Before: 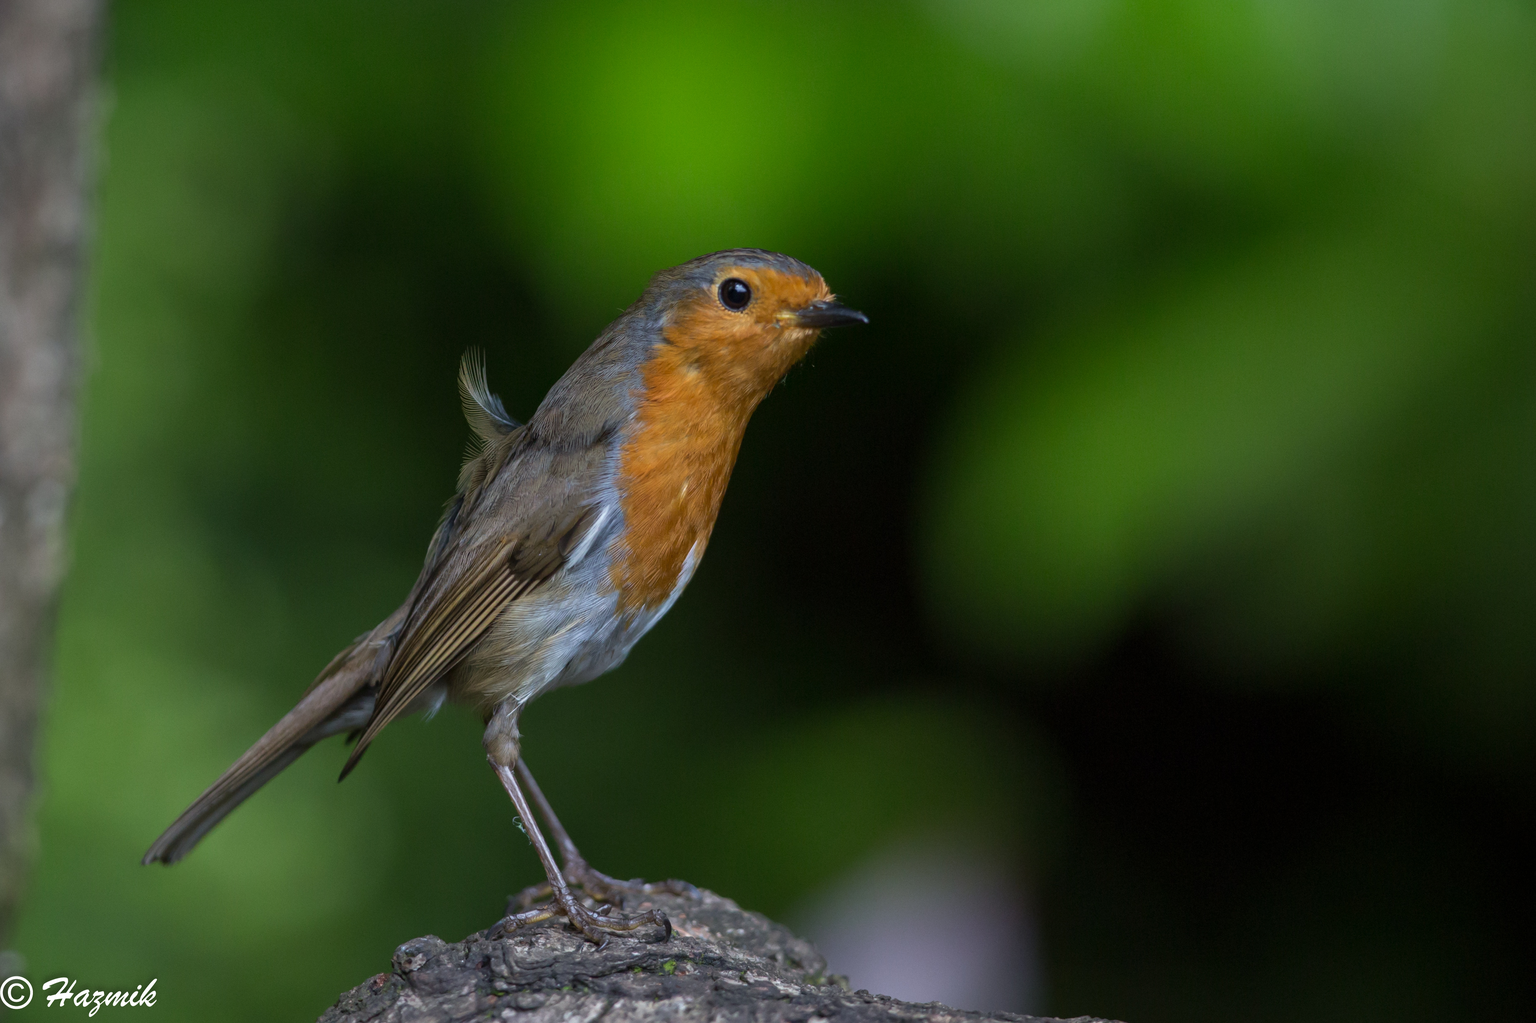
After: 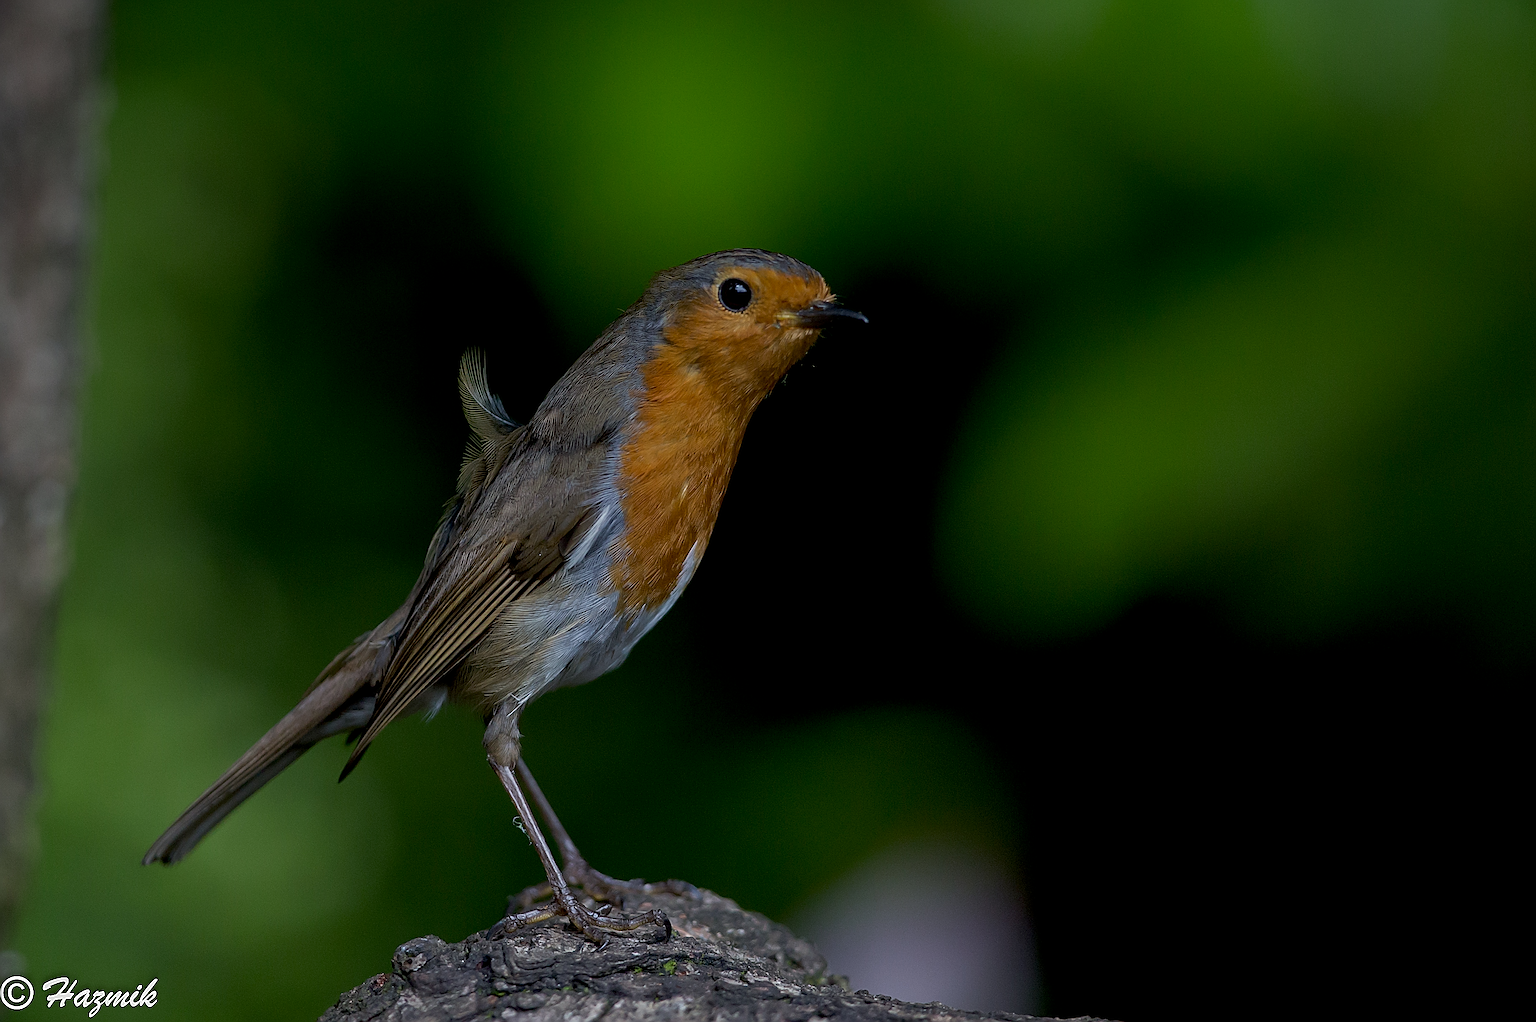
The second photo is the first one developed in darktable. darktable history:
sharpen: amount 1.861
graduated density: on, module defaults
exposure: black level correction 0.011, exposure -0.478 EV, compensate highlight preservation false
